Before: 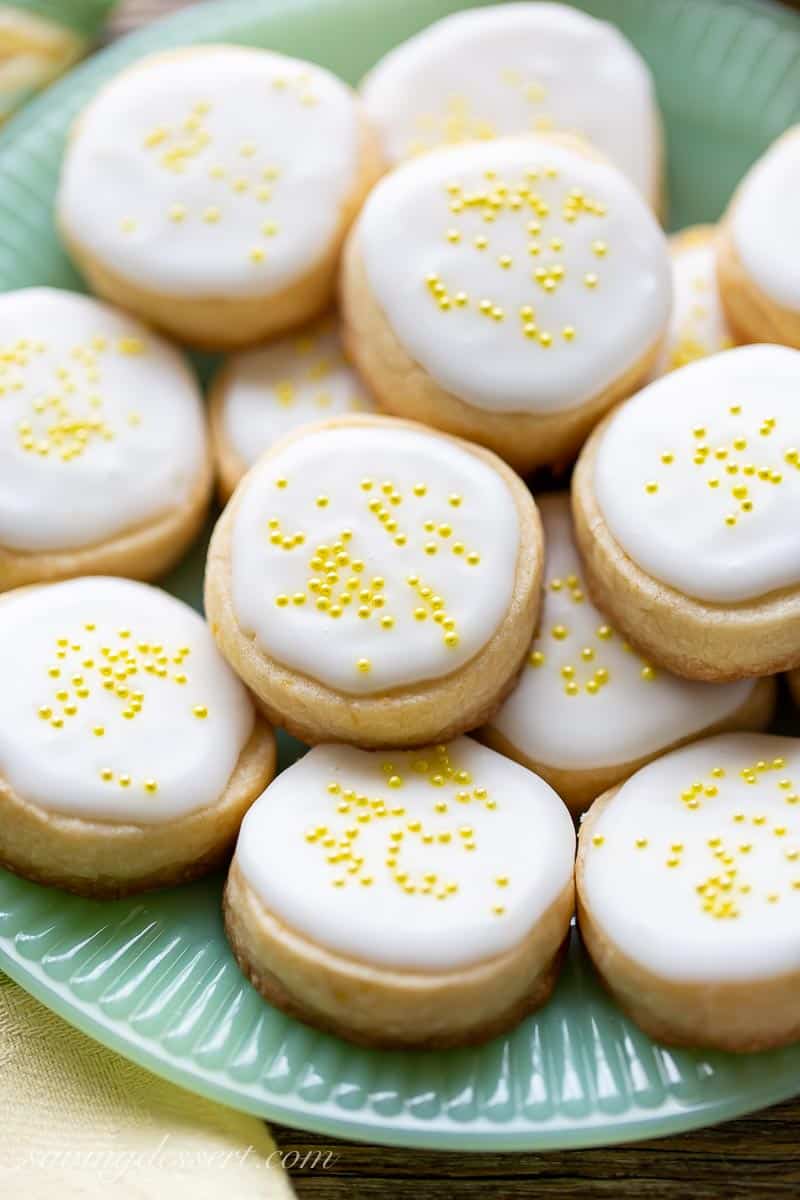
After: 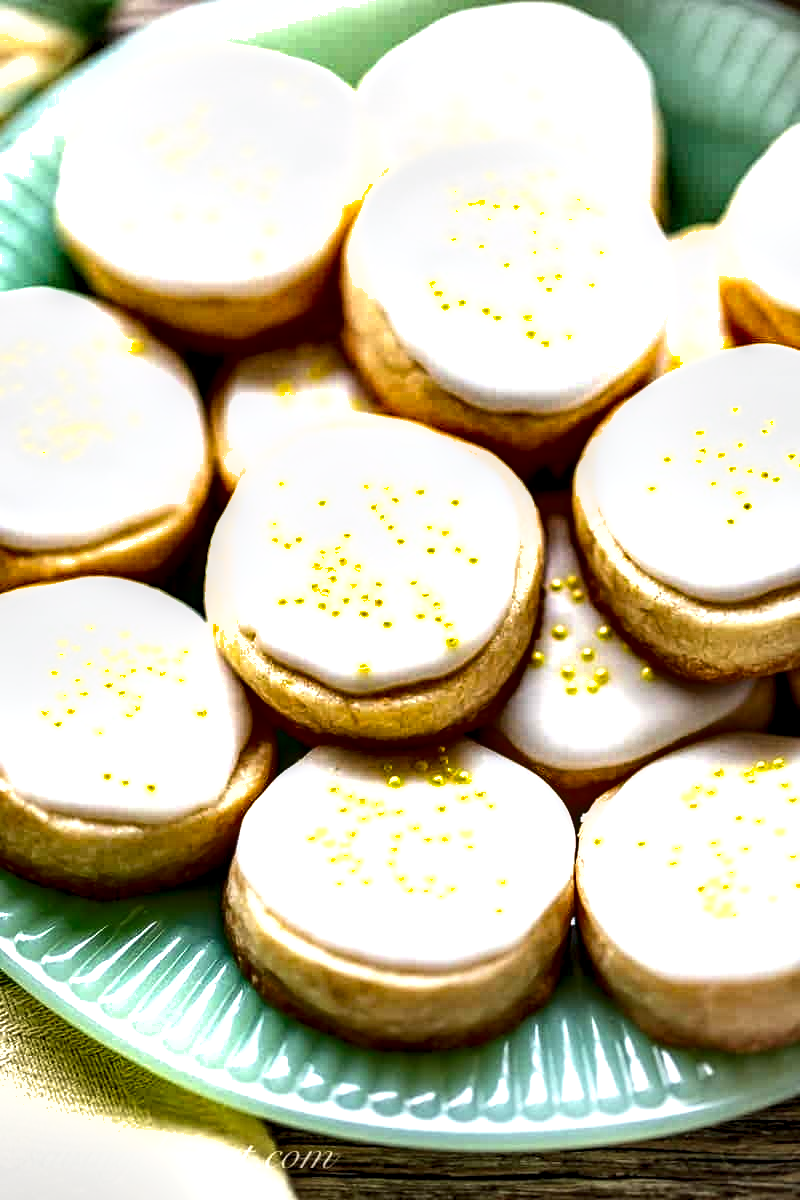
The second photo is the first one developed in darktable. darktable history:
local contrast: highlights 21%, shadows 70%, detail 170%
vignetting: fall-off radius 82.46%, brightness -0.266, unbound false
exposure: black level correction 0, exposure 0.897 EV, compensate highlight preservation false
shadows and highlights: shadows 58.88, shadows color adjustment 98%, highlights color adjustment 59.19%, soften with gaussian
